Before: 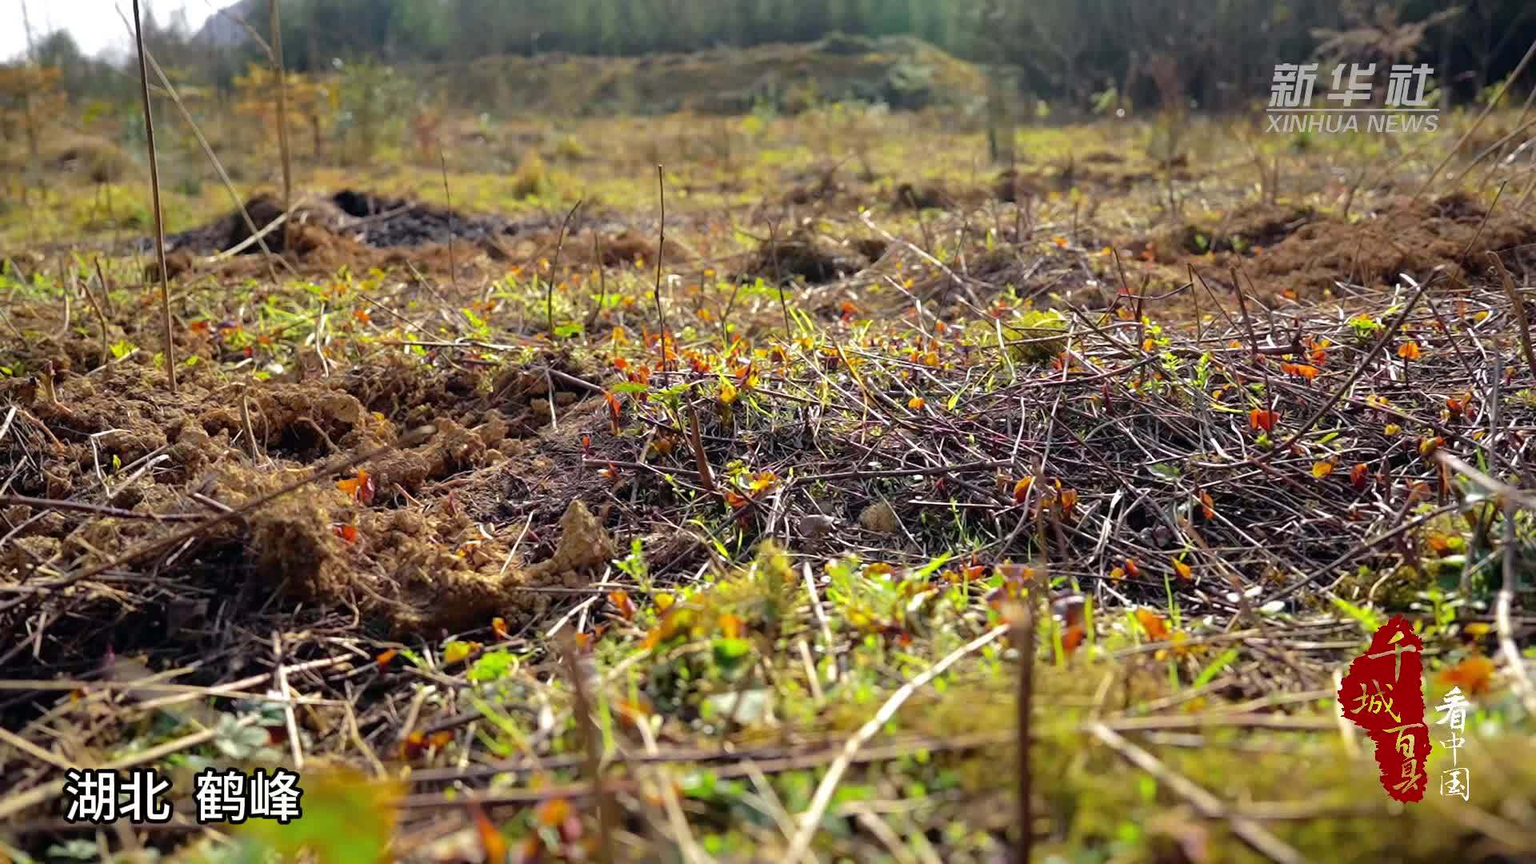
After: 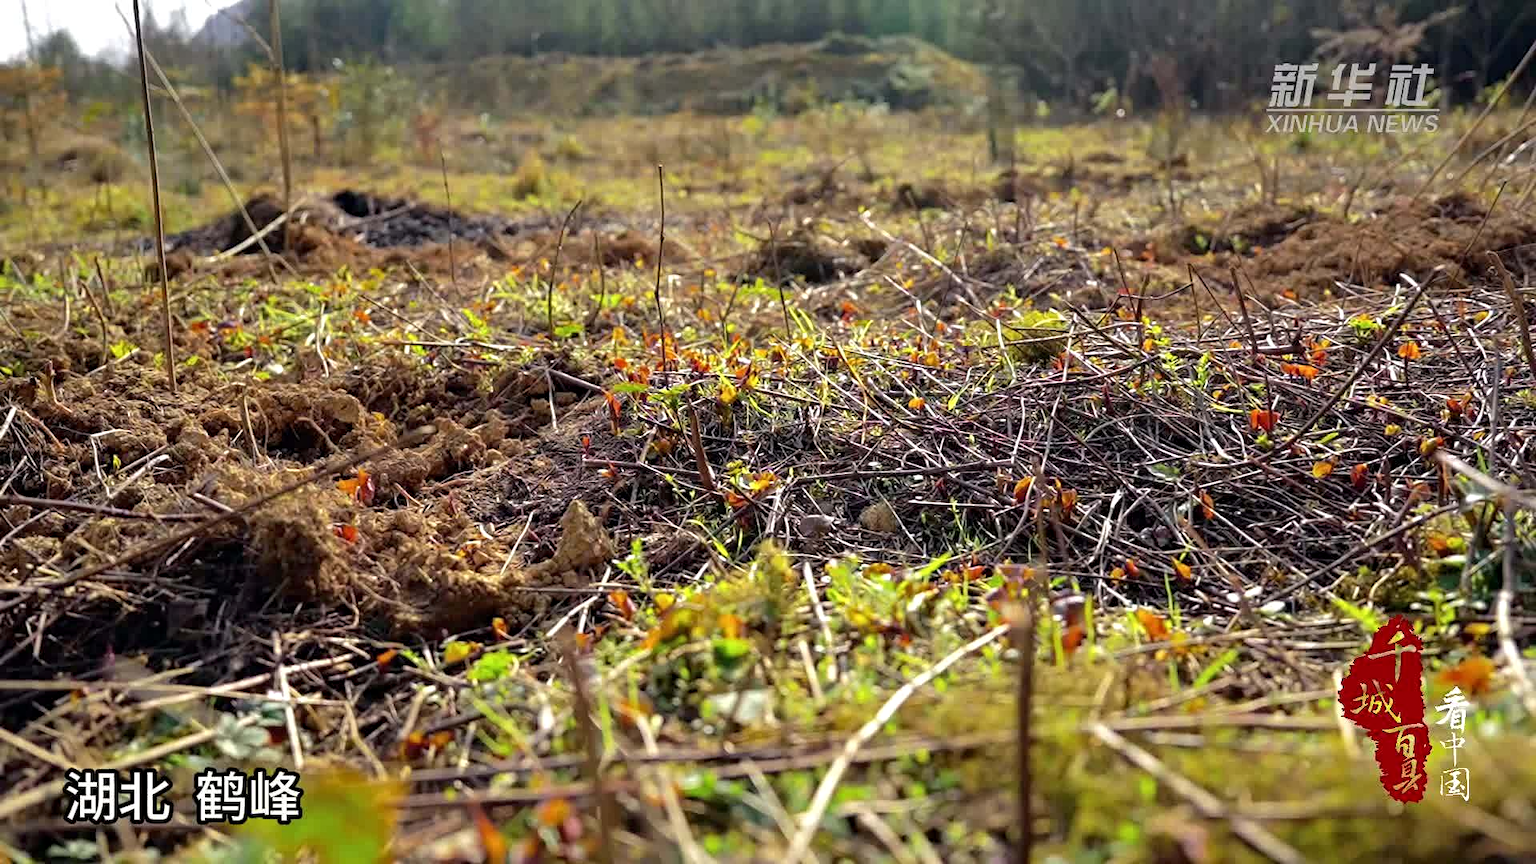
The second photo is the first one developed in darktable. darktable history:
contrast equalizer: octaves 7, y [[0.502, 0.505, 0.512, 0.529, 0.564, 0.588], [0.5 ×6], [0.502, 0.505, 0.512, 0.529, 0.564, 0.588], [0, 0.001, 0.001, 0.004, 0.008, 0.011], [0, 0.001, 0.001, 0.004, 0.008, 0.011]]
exposure: compensate highlight preservation false
